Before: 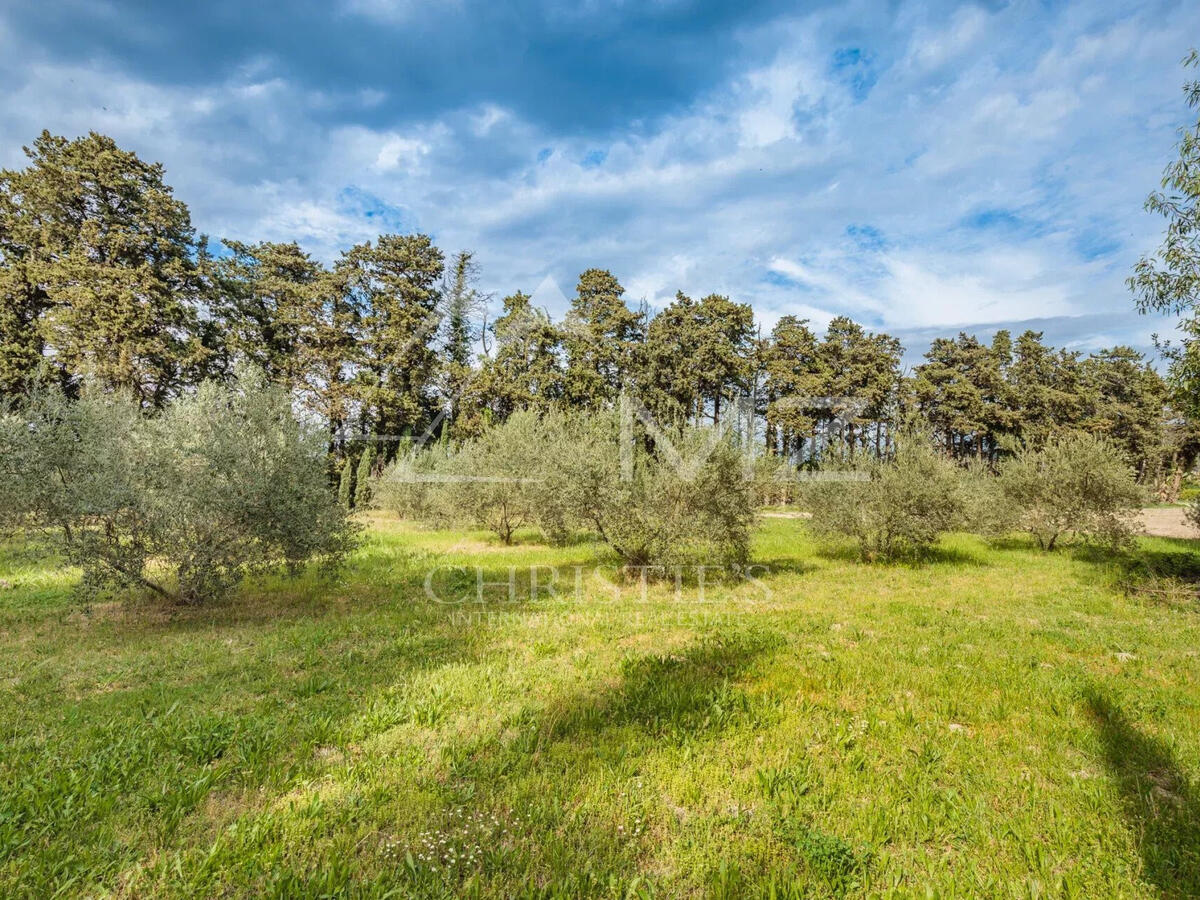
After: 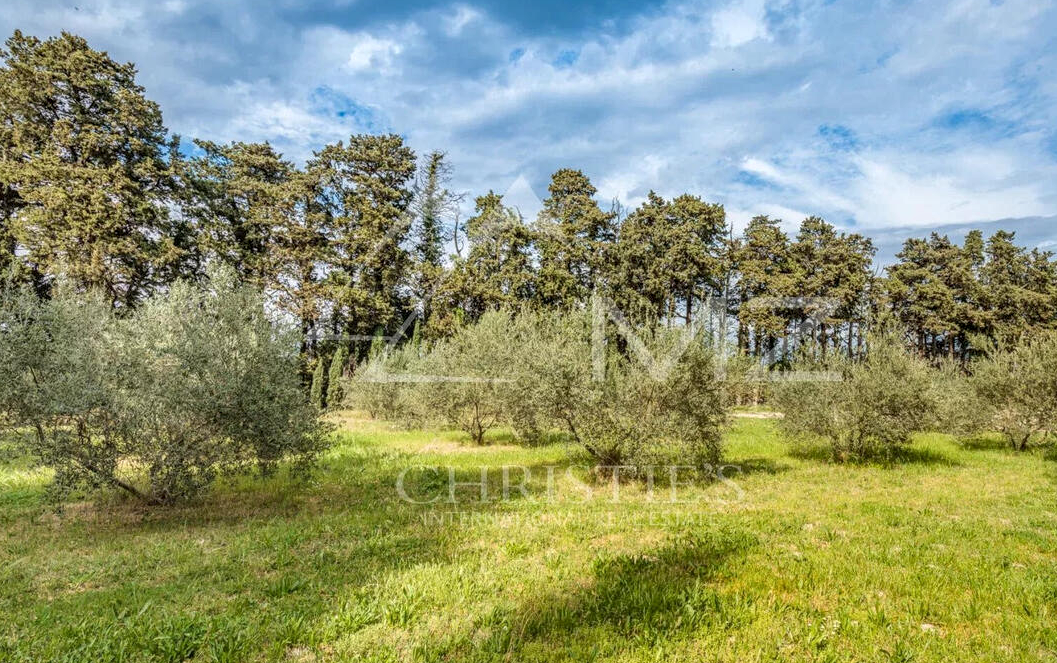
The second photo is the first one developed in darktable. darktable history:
crop and rotate: left 2.36%, top 11.178%, right 9.534%, bottom 15.079%
local contrast: on, module defaults
